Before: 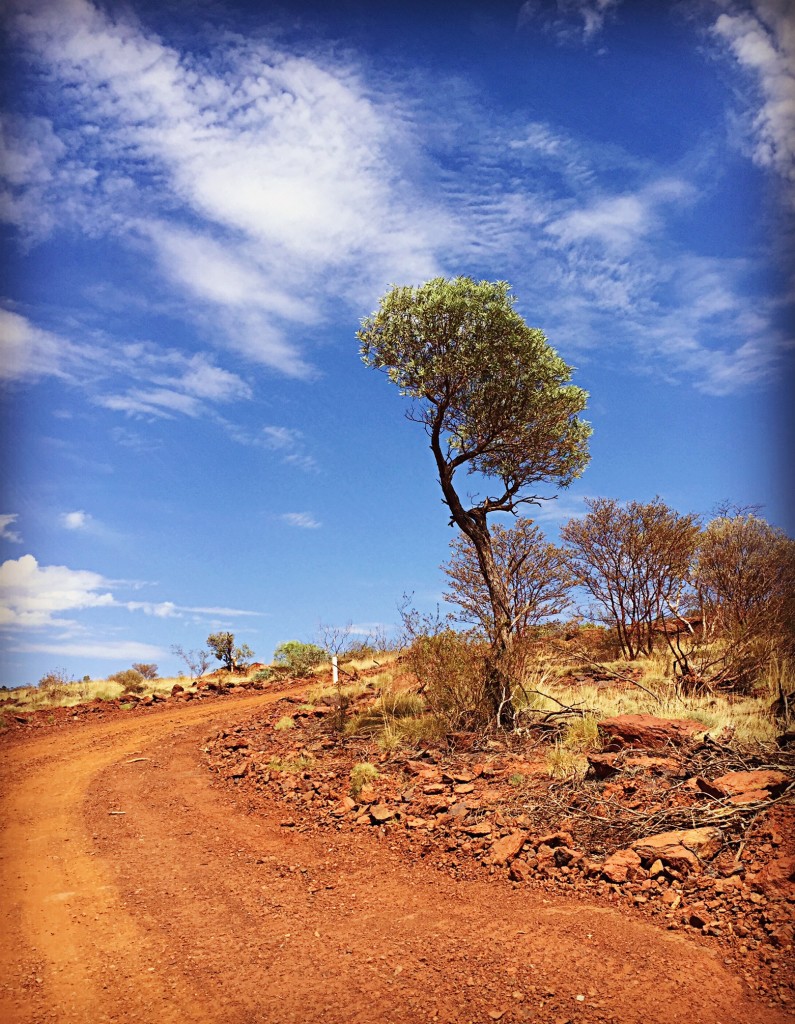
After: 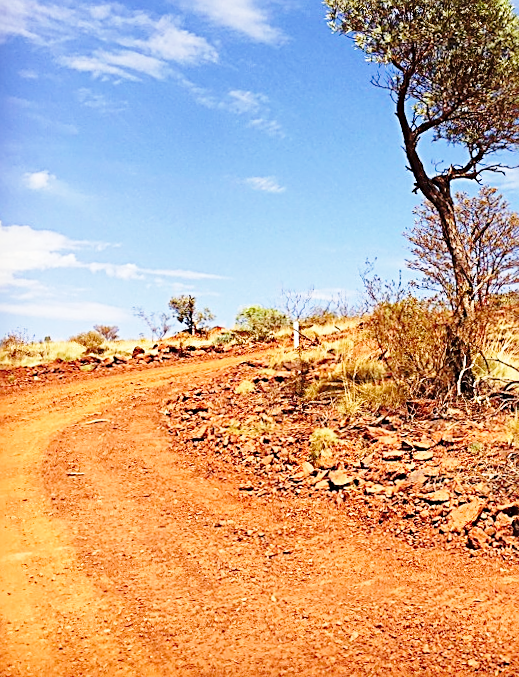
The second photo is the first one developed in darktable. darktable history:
base curve: curves: ch0 [(0, 0) (0.028, 0.03) (0.121, 0.232) (0.46, 0.748) (0.859, 0.968) (1, 1)], preserve colors none
sharpen: amount 0.496
crop and rotate: angle -1.03°, left 3.6%, top 32.309%, right 29.514%
